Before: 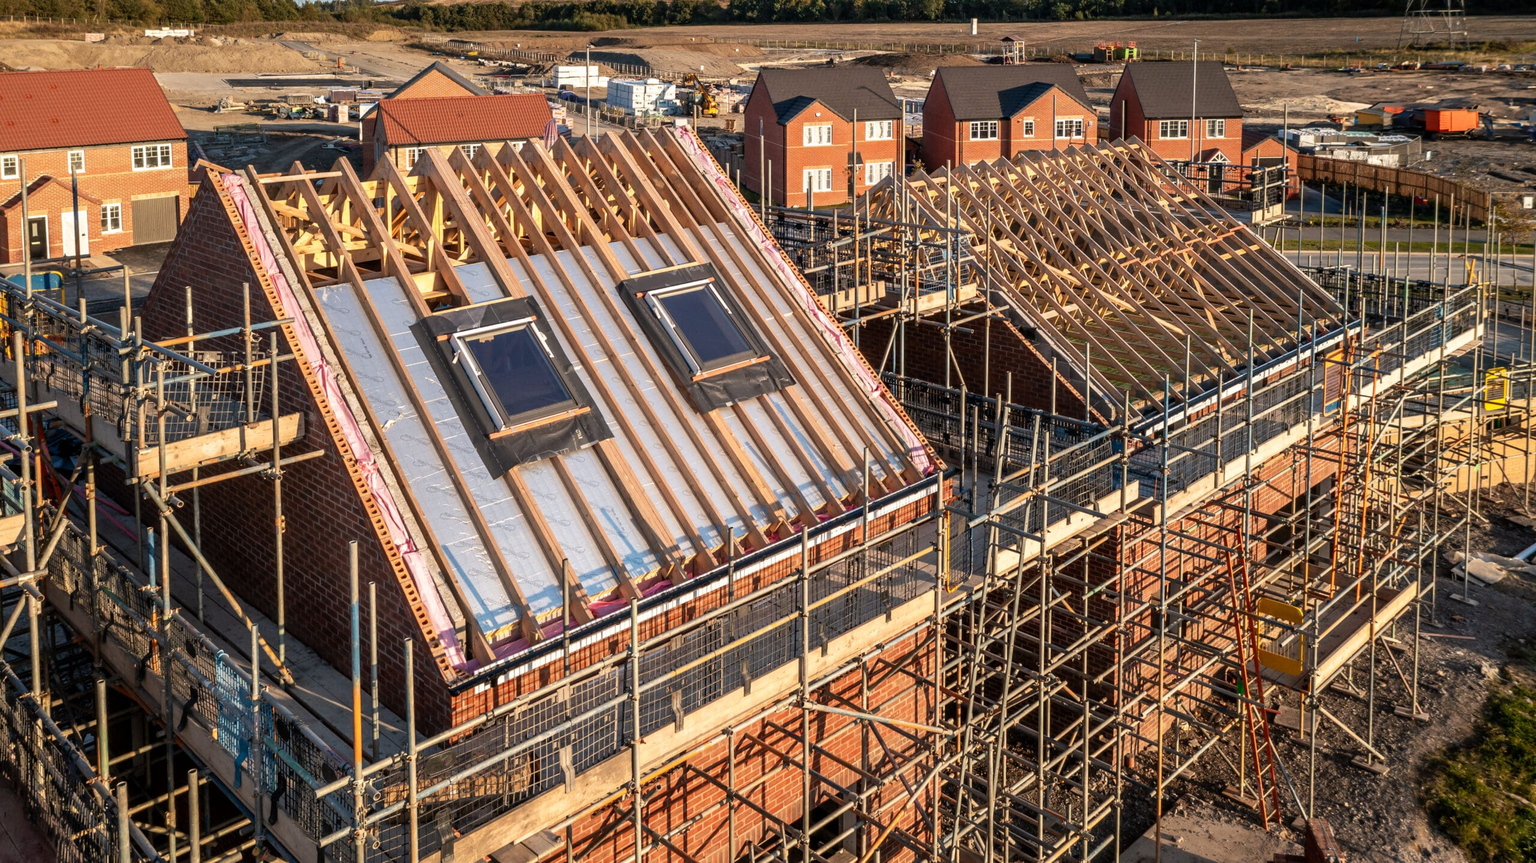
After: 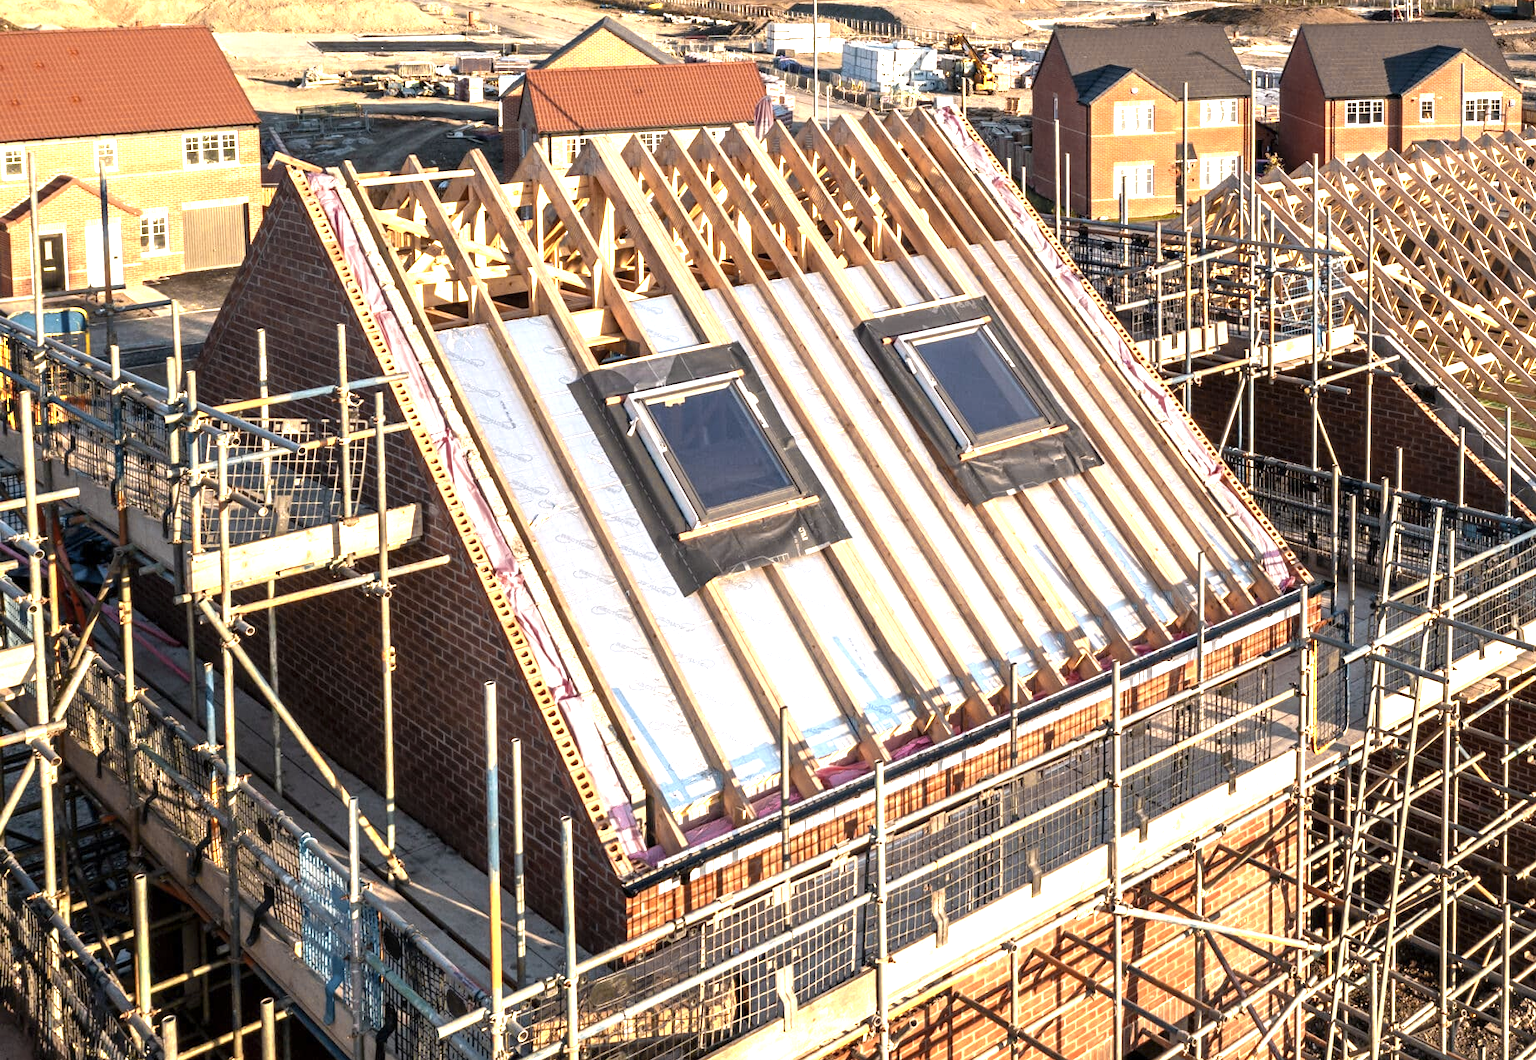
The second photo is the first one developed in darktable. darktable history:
crop: top 5.767%, right 27.859%, bottom 5.607%
color zones: curves: ch0 [(0.004, 0.306) (0.107, 0.448) (0.252, 0.656) (0.41, 0.398) (0.595, 0.515) (0.768, 0.628)]; ch1 [(0.07, 0.323) (0.151, 0.452) (0.252, 0.608) (0.346, 0.221) (0.463, 0.189) (0.61, 0.368) (0.735, 0.395) (0.921, 0.412)]; ch2 [(0, 0.476) (0.132, 0.512) (0.243, 0.512) (0.397, 0.48) (0.522, 0.376) (0.634, 0.536) (0.761, 0.46)]
exposure: exposure 0.947 EV, compensate highlight preservation false
